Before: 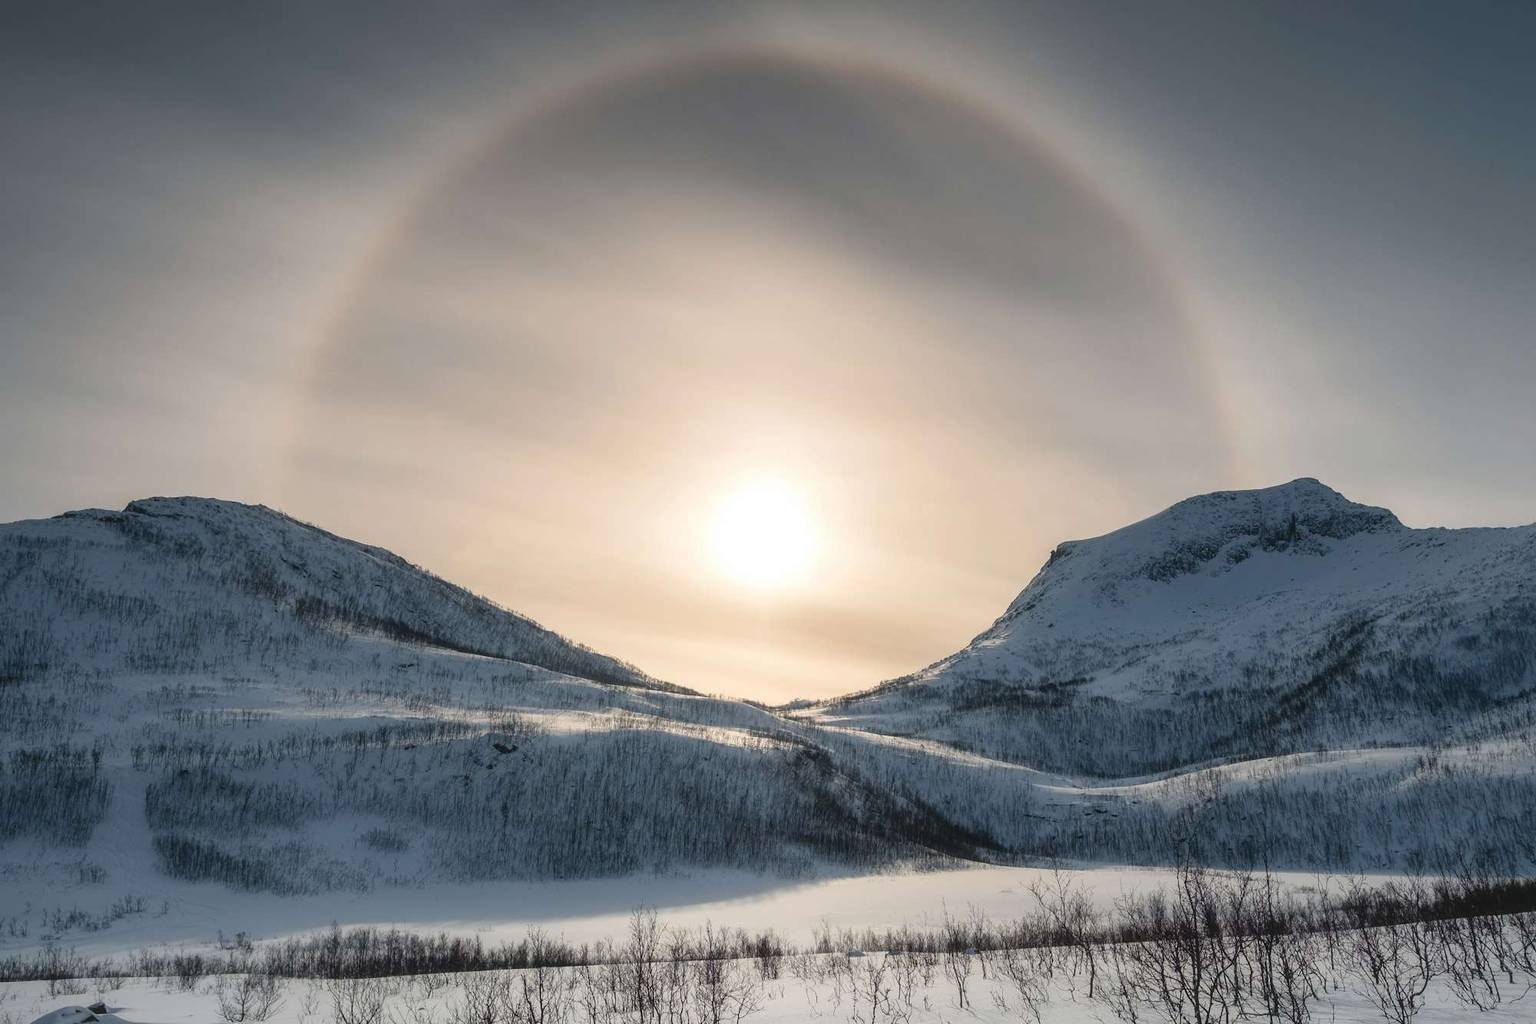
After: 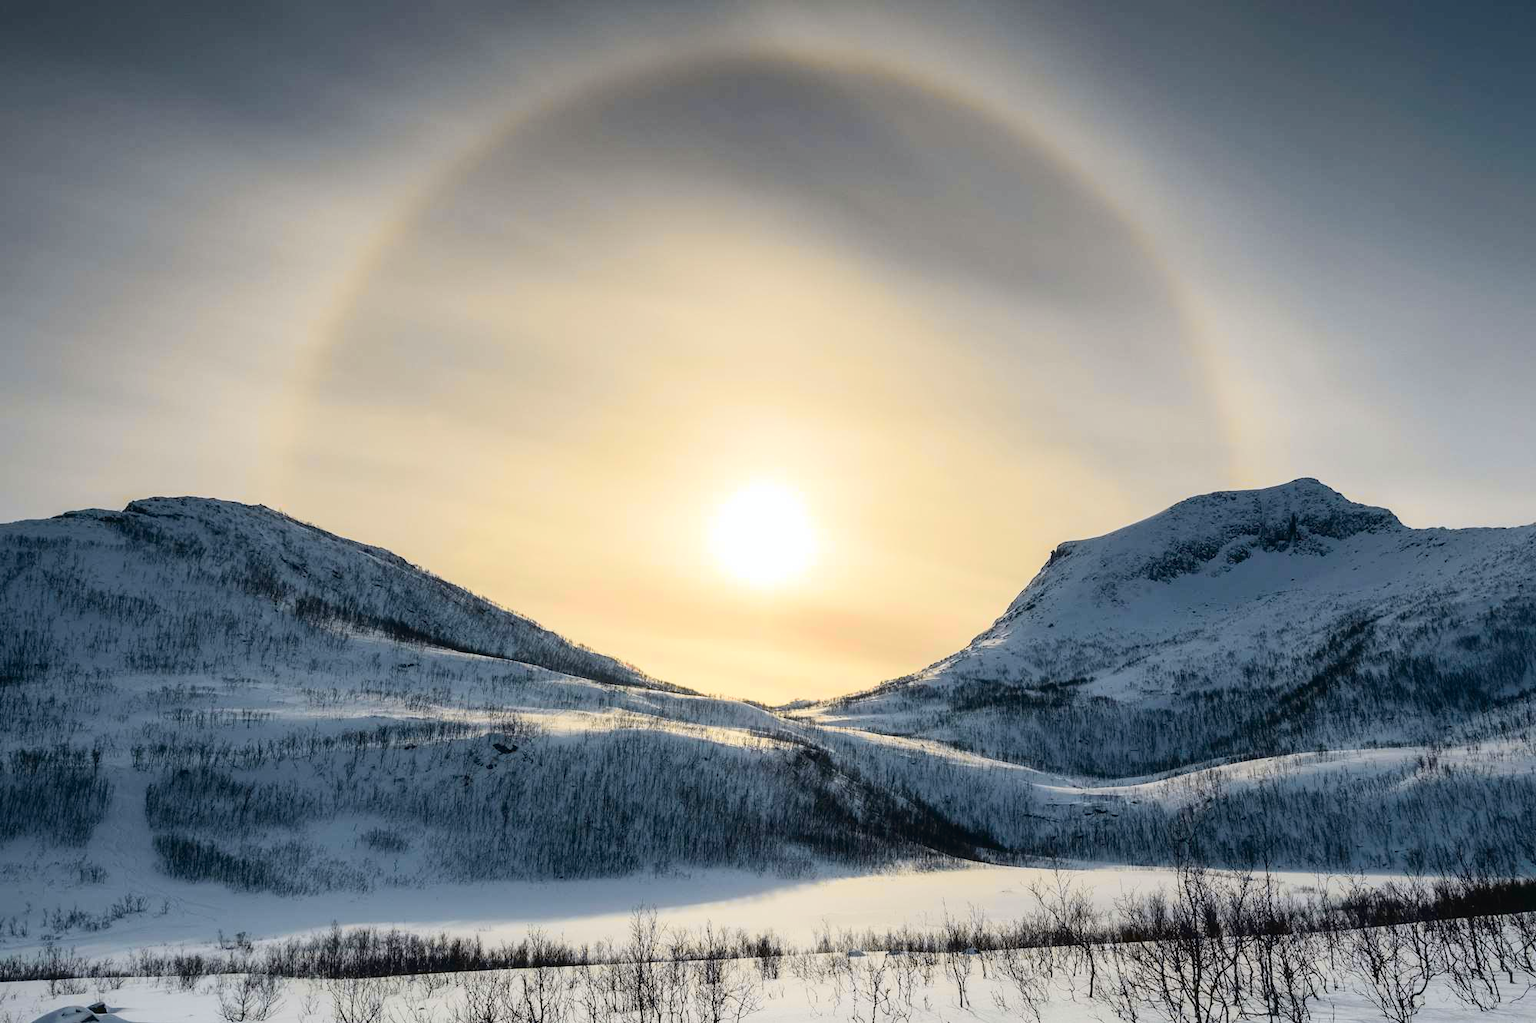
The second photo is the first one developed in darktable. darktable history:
tone curve: curves: ch0 [(0, 0.01) (0.133, 0.057) (0.338, 0.327) (0.494, 0.55) (0.726, 0.807) (1, 1)]; ch1 [(0, 0) (0.346, 0.324) (0.45, 0.431) (0.5, 0.5) (0.522, 0.517) (0.543, 0.578) (1, 1)]; ch2 [(0, 0) (0.44, 0.424) (0.501, 0.499) (0.564, 0.611) (0.622, 0.667) (0.707, 0.746) (1, 1)], color space Lab, independent channels, preserve colors none
